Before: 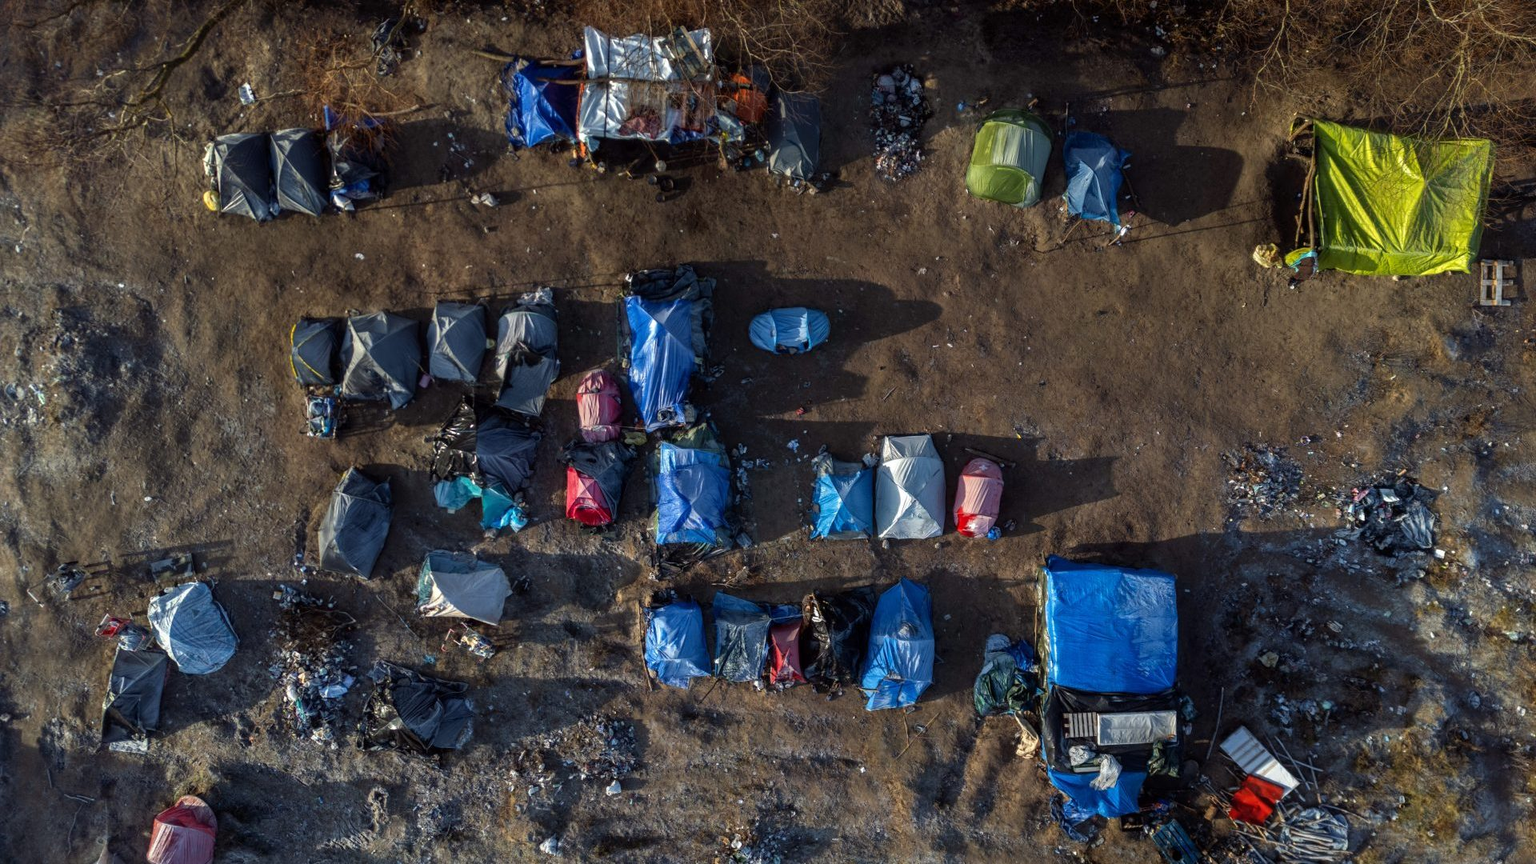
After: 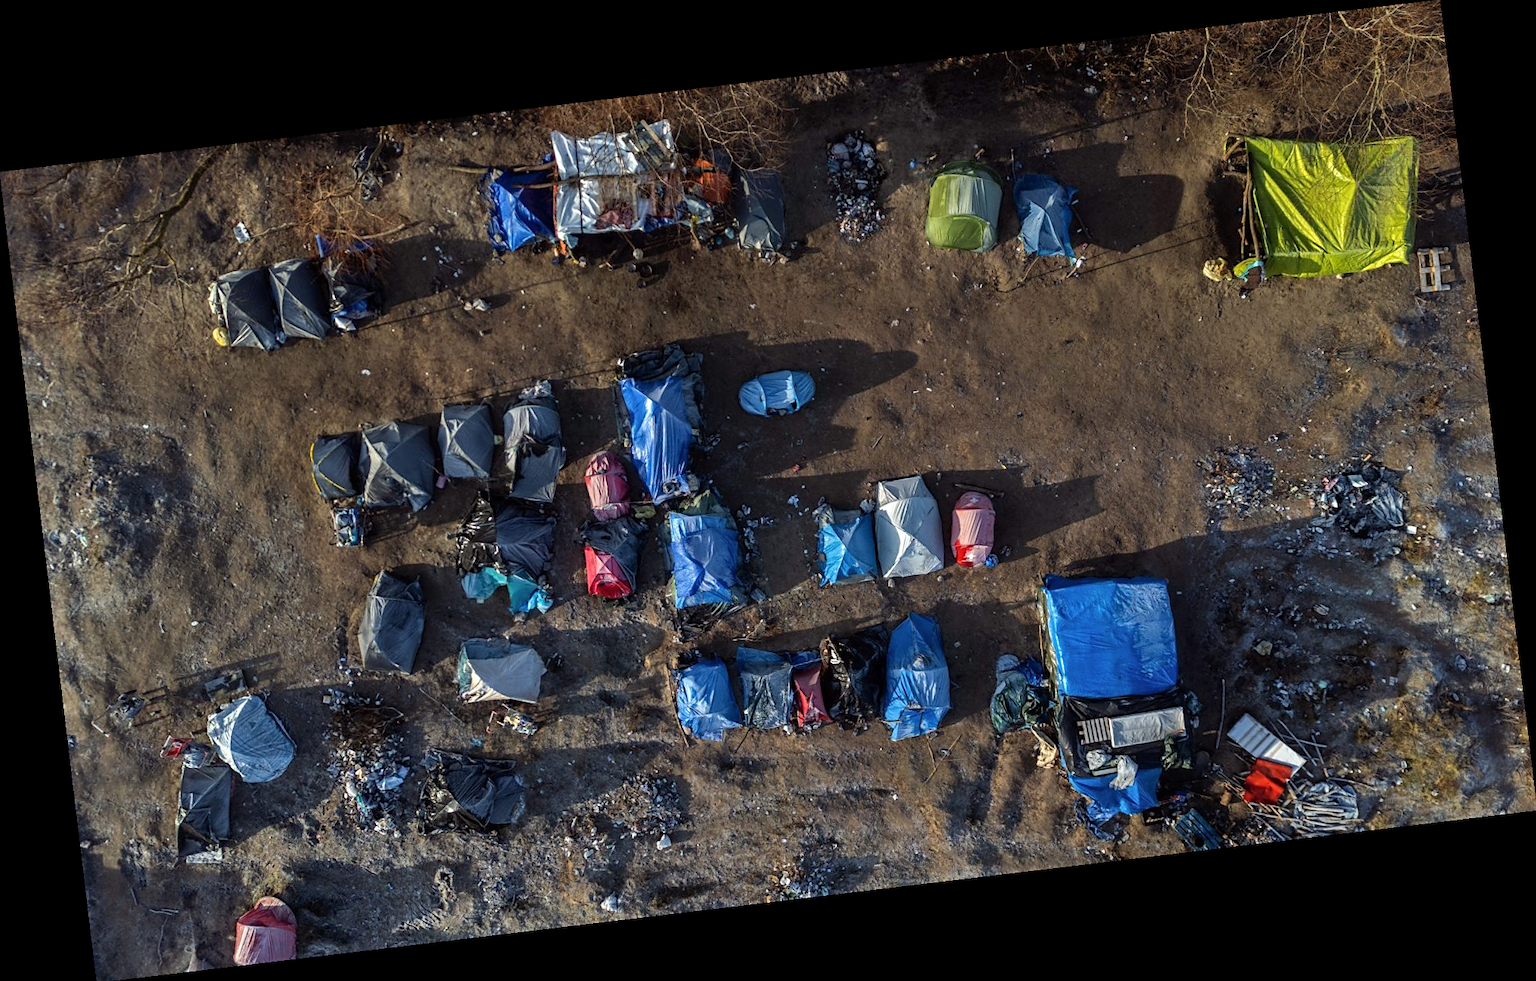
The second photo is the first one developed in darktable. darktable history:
rotate and perspective: rotation -6.83°, automatic cropping off
sharpen: radius 1.864, amount 0.398, threshold 1.271
rgb levels: preserve colors max RGB
shadows and highlights: shadows 29.32, highlights -29.32, low approximation 0.01, soften with gaussian
